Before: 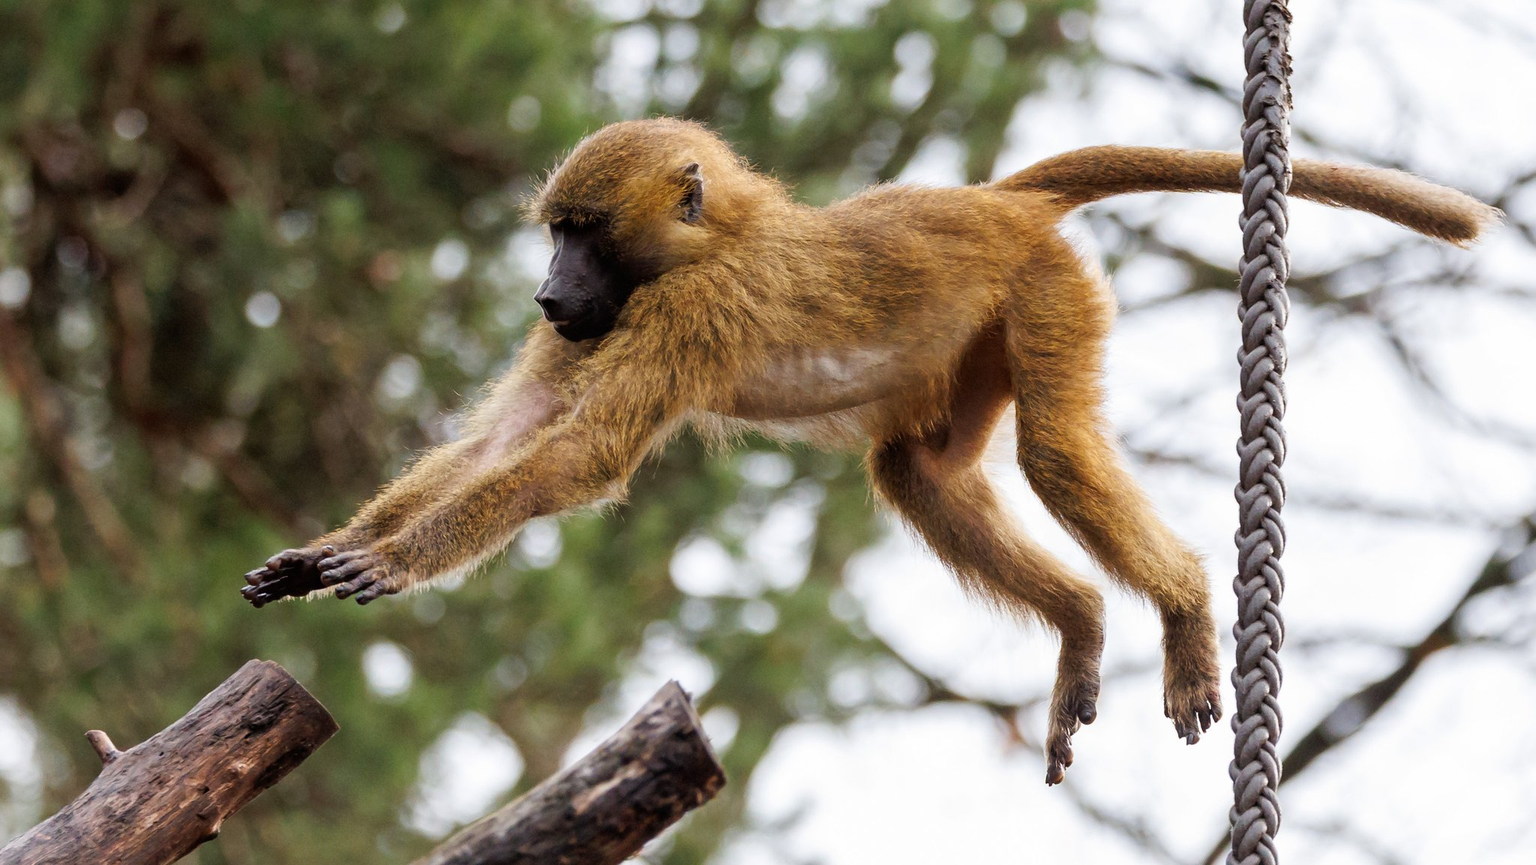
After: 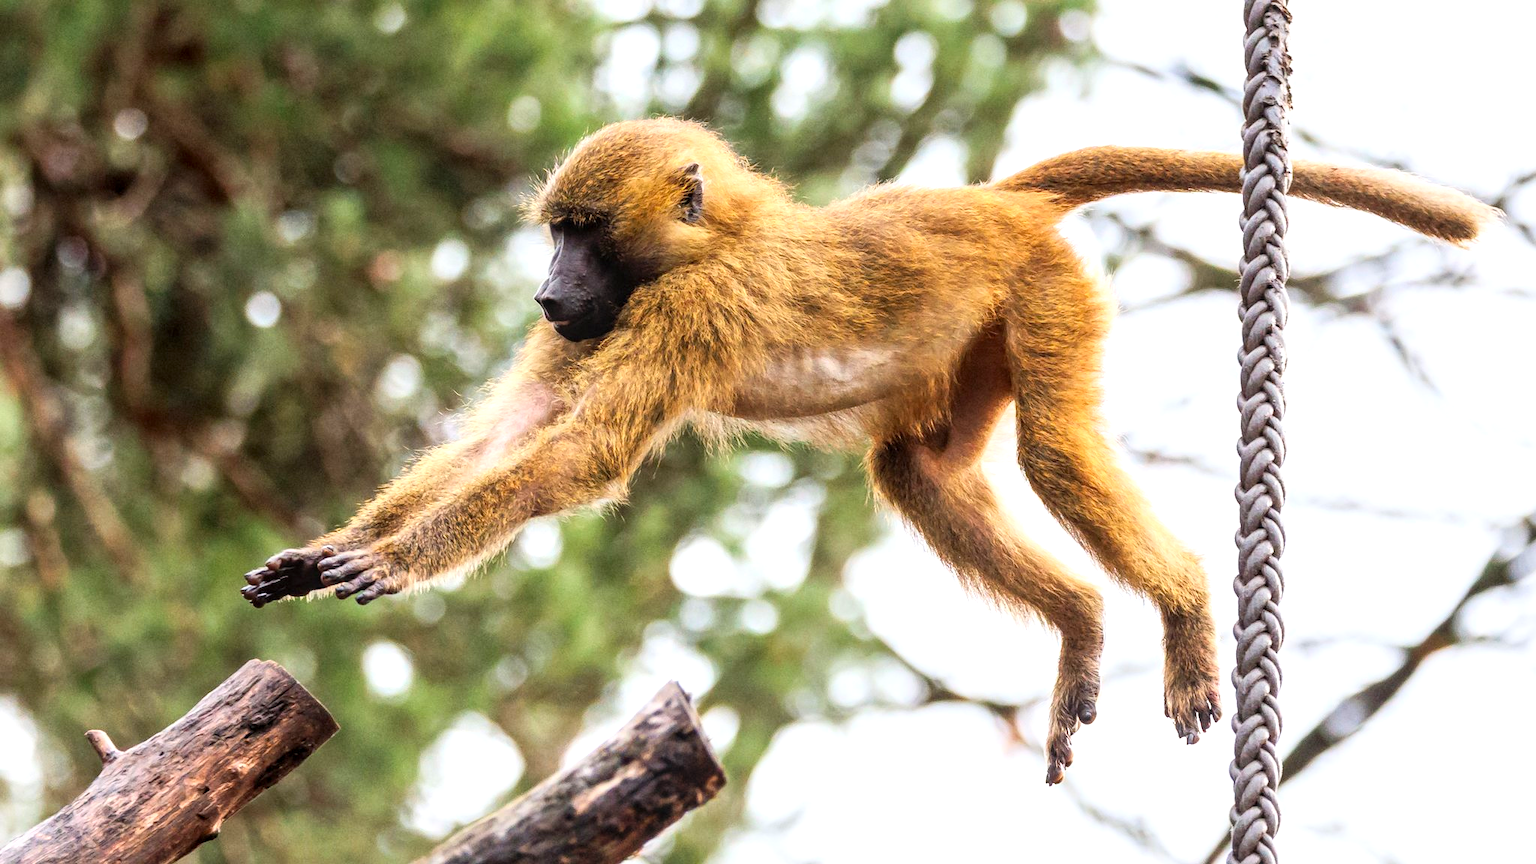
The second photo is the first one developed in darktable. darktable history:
local contrast: on, module defaults
exposure: black level correction 0, exposure 0.499 EV, compensate highlight preservation false
contrast brightness saturation: contrast 0.204, brightness 0.167, saturation 0.226
